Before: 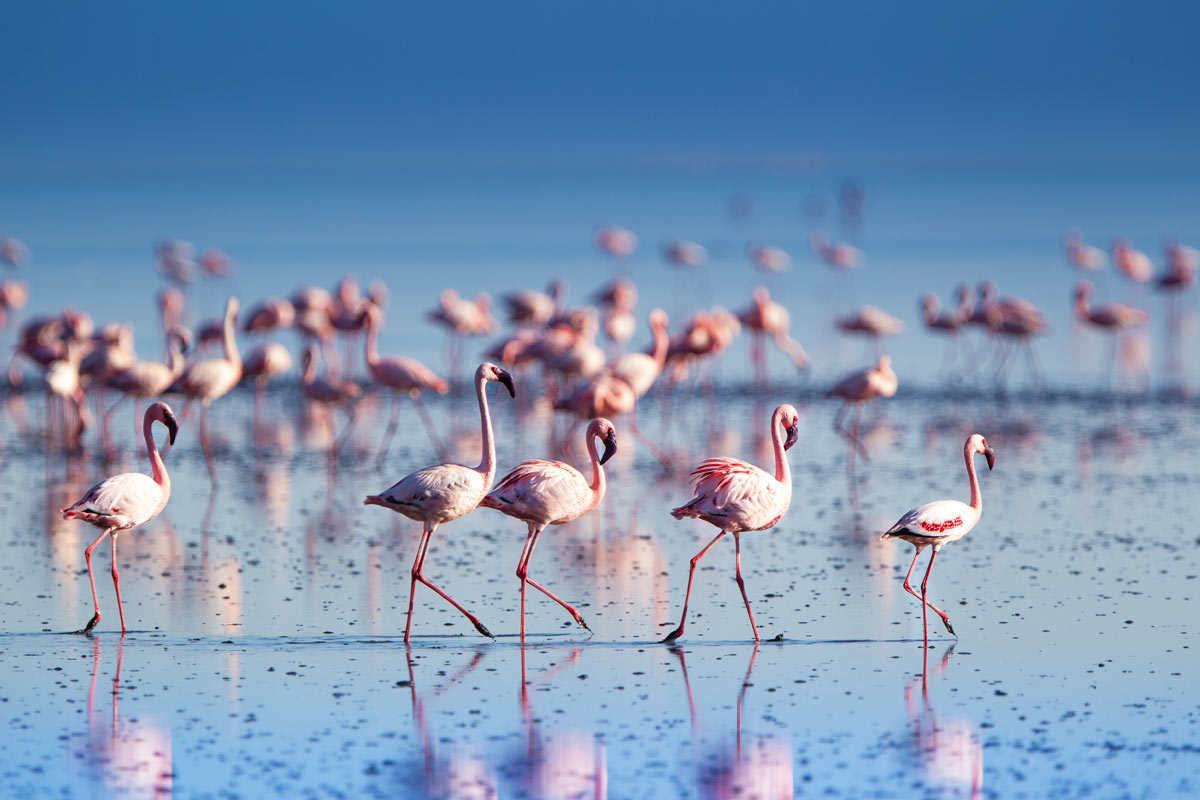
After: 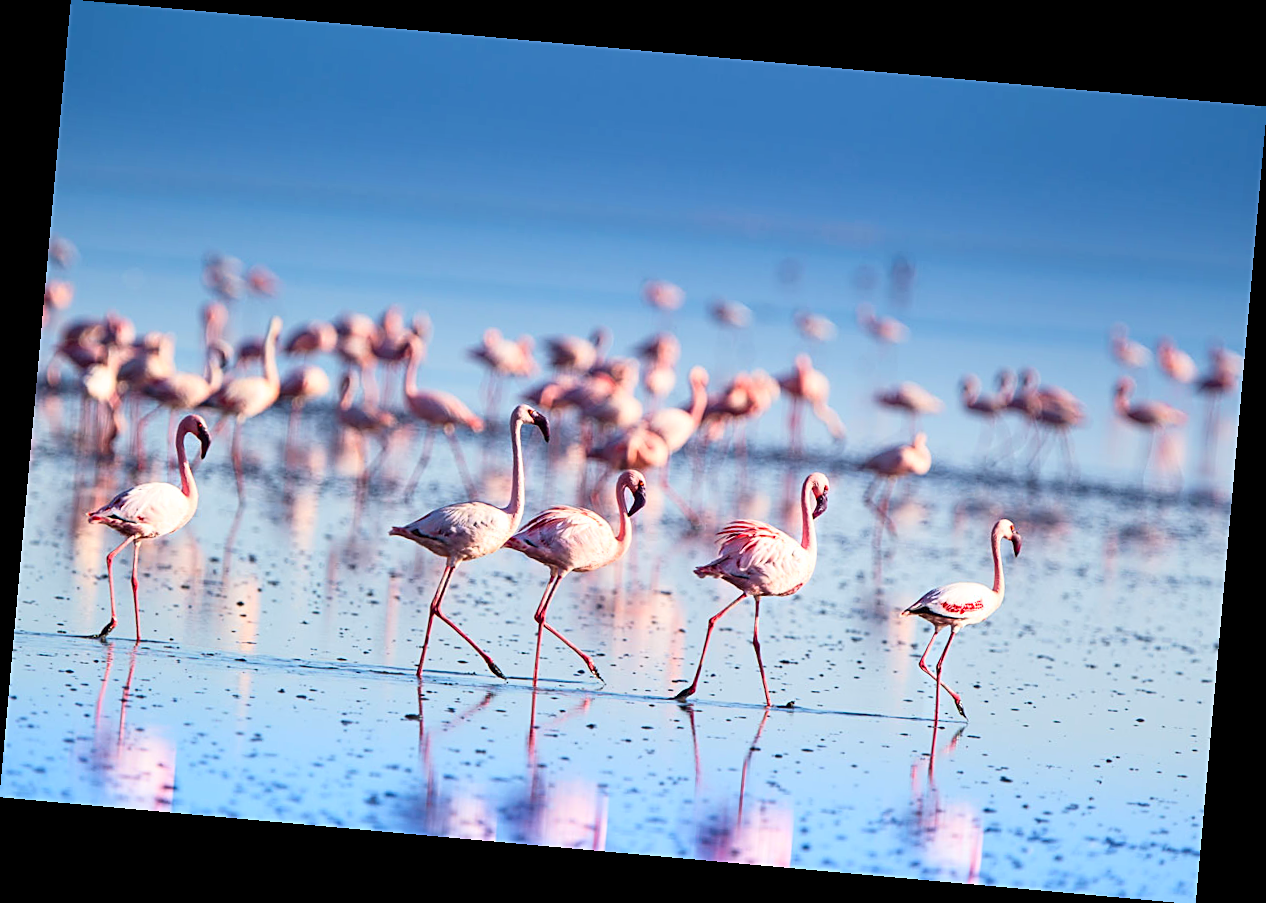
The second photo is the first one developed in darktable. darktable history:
sharpen: on, module defaults
rotate and perspective: rotation 5.12°, automatic cropping off
contrast brightness saturation: contrast 0.2, brightness 0.15, saturation 0.14
